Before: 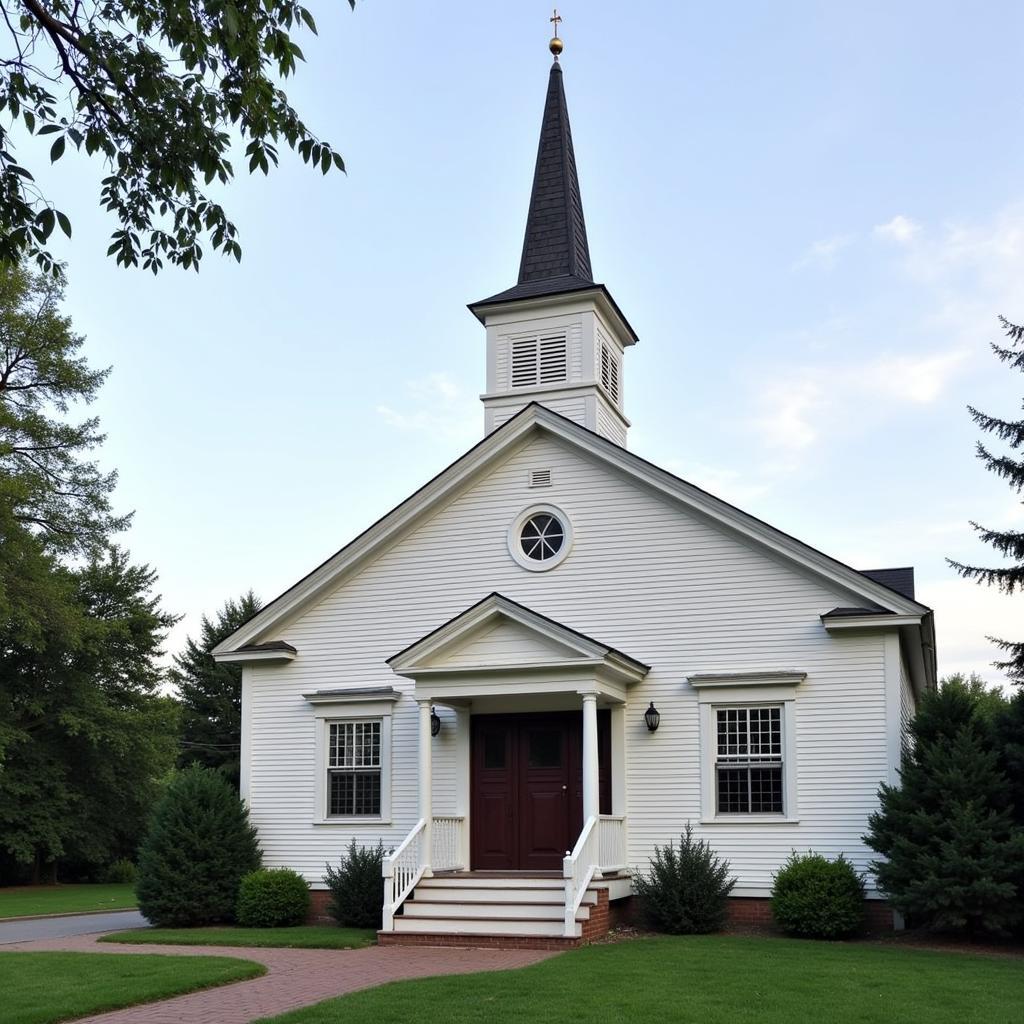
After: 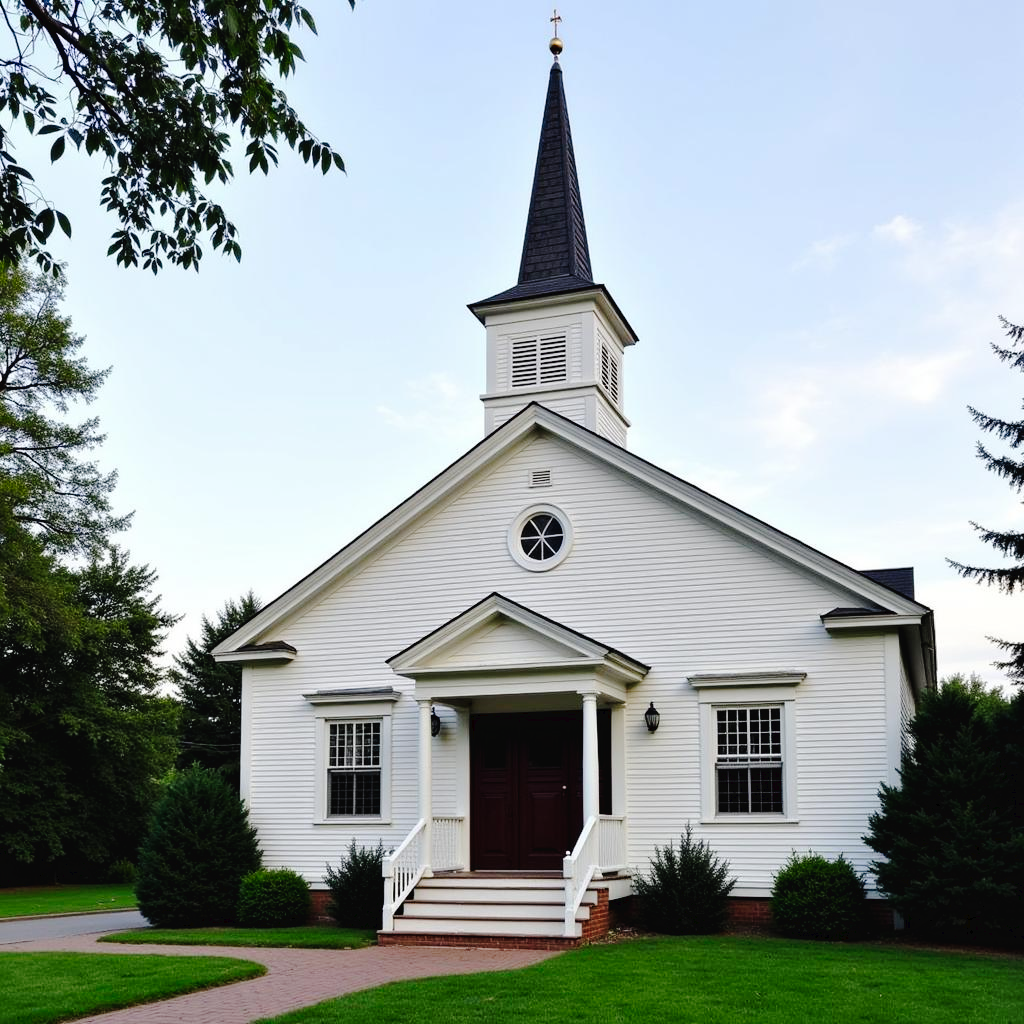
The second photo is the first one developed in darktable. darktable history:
tone curve: curves: ch0 [(0, 0) (0.003, 0.026) (0.011, 0.025) (0.025, 0.022) (0.044, 0.022) (0.069, 0.028) (0.1, 0.041) (0.136, 0.062) (0.177, 0.103) (0.224, 0.167) (0.277, 0.242) (0.335, 0.343) (0.399, 0.452) (0.468, 0.539) (0.543, 0.614) (0.623, 0.683) (0.709, 0.749) (0.801, 0.827) (0.898, 0.918) (1, 1)], preserve colors none
